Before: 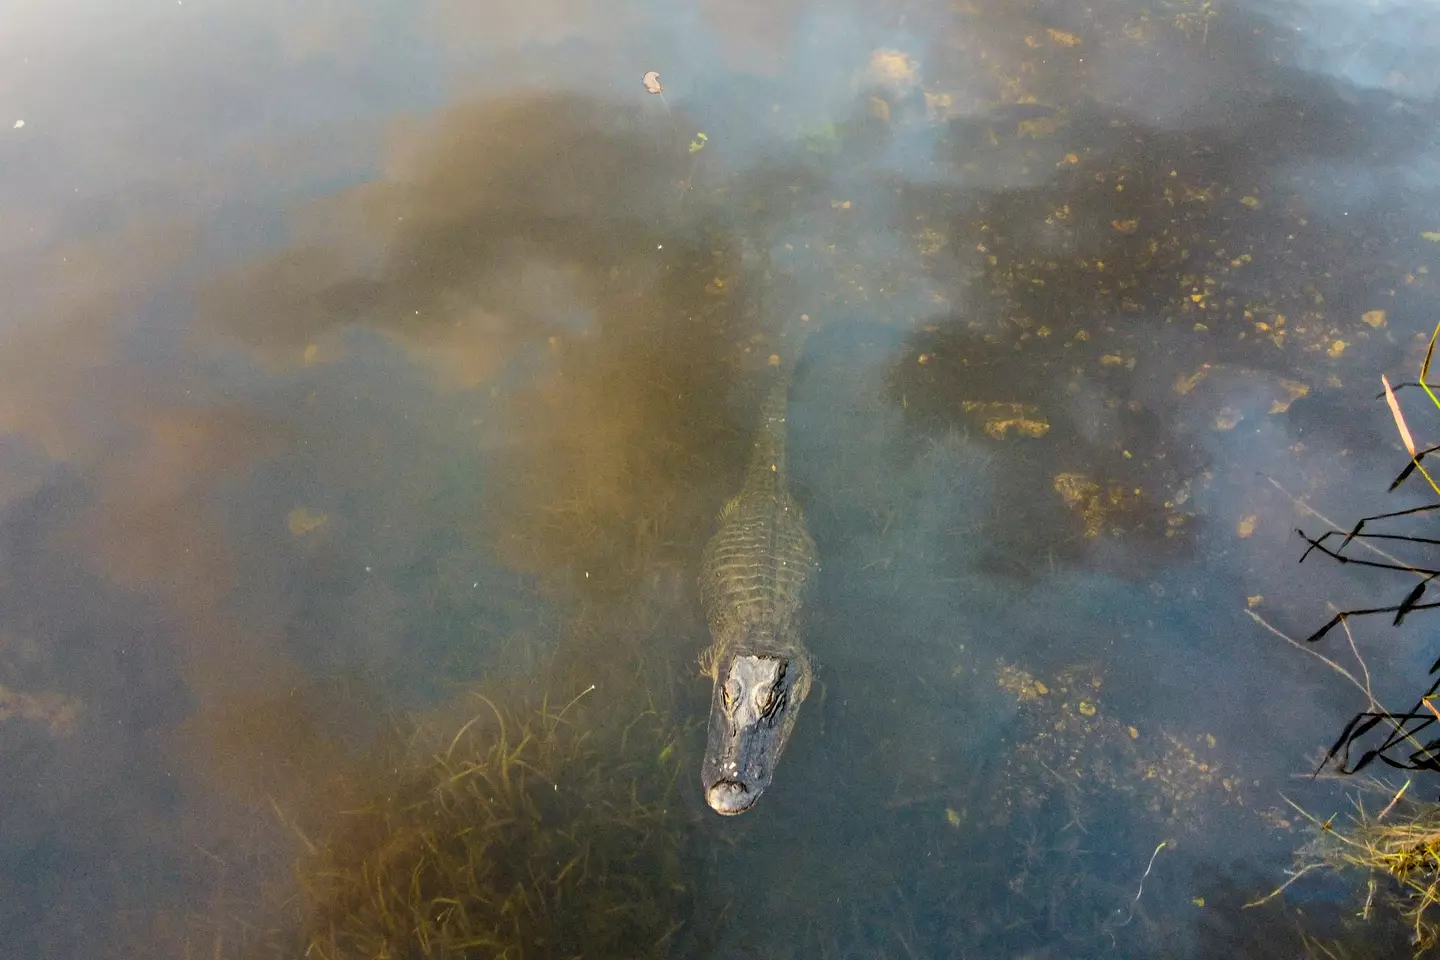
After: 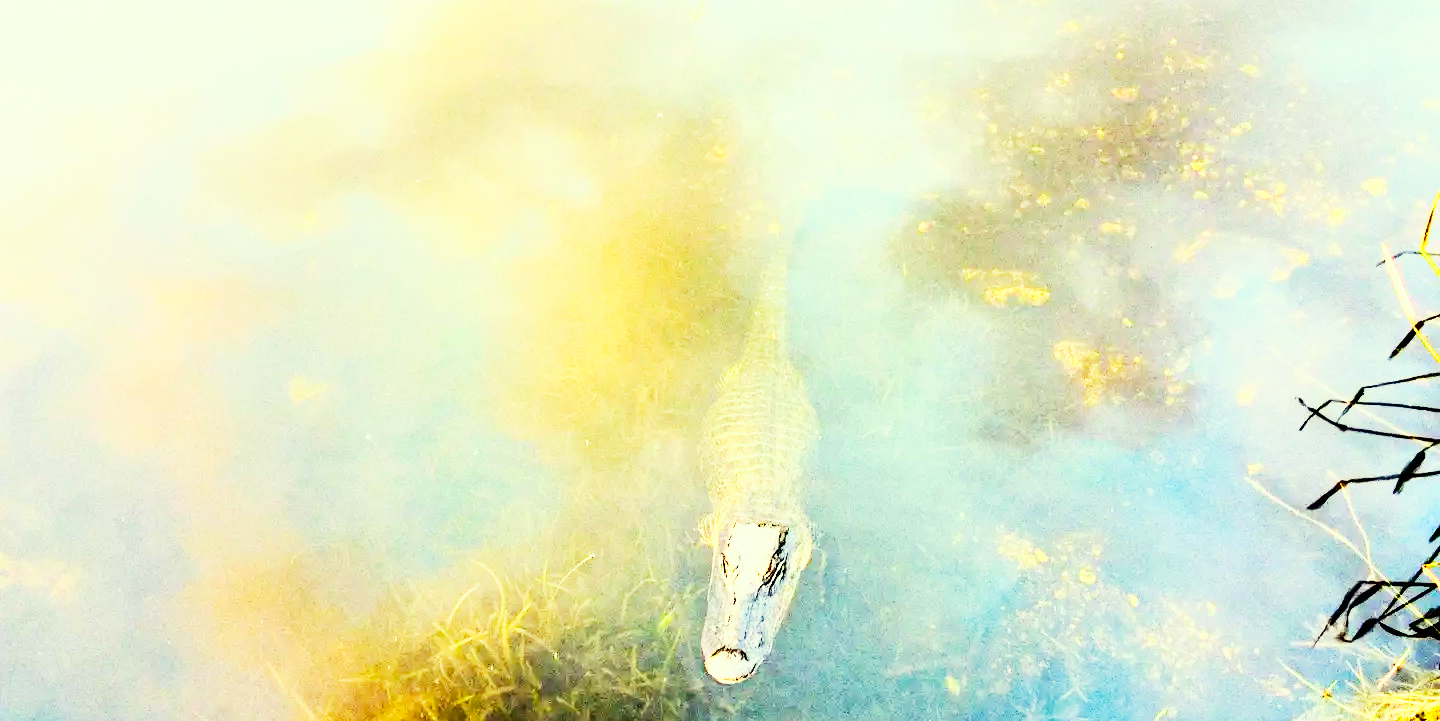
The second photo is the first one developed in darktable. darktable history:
color correction: highlights a* -5.75, highlights b* 10.72
base curve: curves: ch0 [(0, 0) (0.007, 0.004) (0.027, 0.03) (0.046, 0.07) (0.207, 0.54) (0.442, 0.872) (0.673, 0.972) (1, 1)], preserve colors none
contrast brightness saturation: contrast 0.183, saturation 0.303
tone equalizer: -7 EV 0.151 EV, -6 EV 0.6 EV, -5 EV 1.16 EV, -4 EV 1.3 EV, -3 EV 1.16 EV, -2 EV 0.6 EV, -1 EV 0.163 EV, edges refinement/feathering 500, mask exposure compensation -1.57 EV, preserve details no
crop: top 13.781%, bottom 11.03%
